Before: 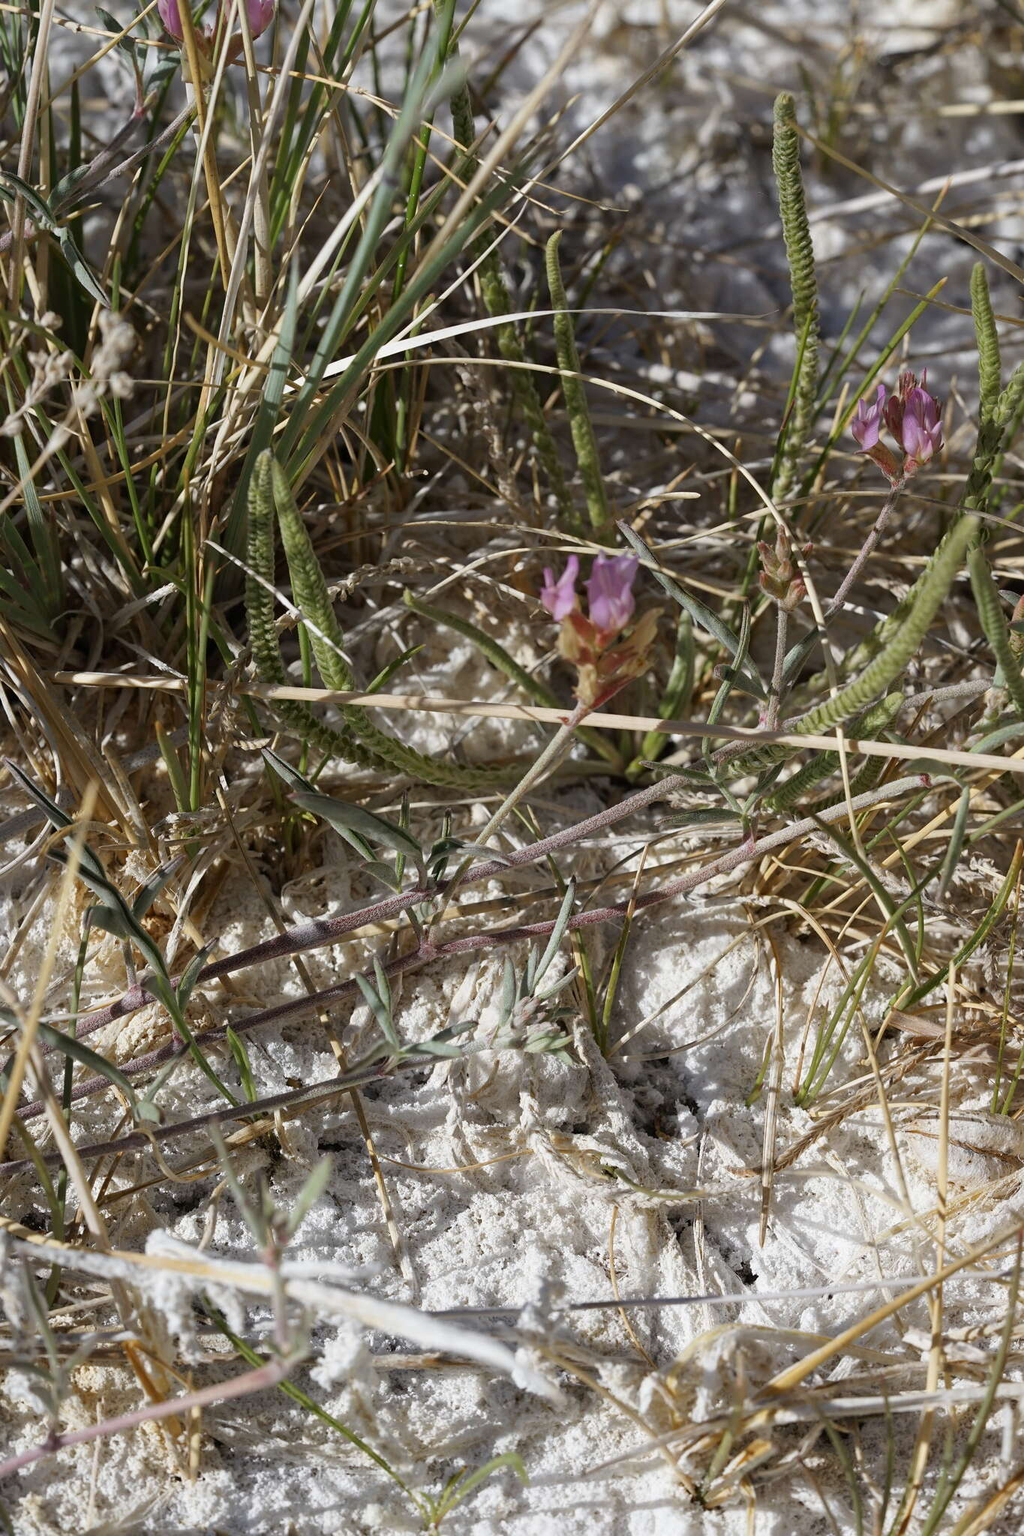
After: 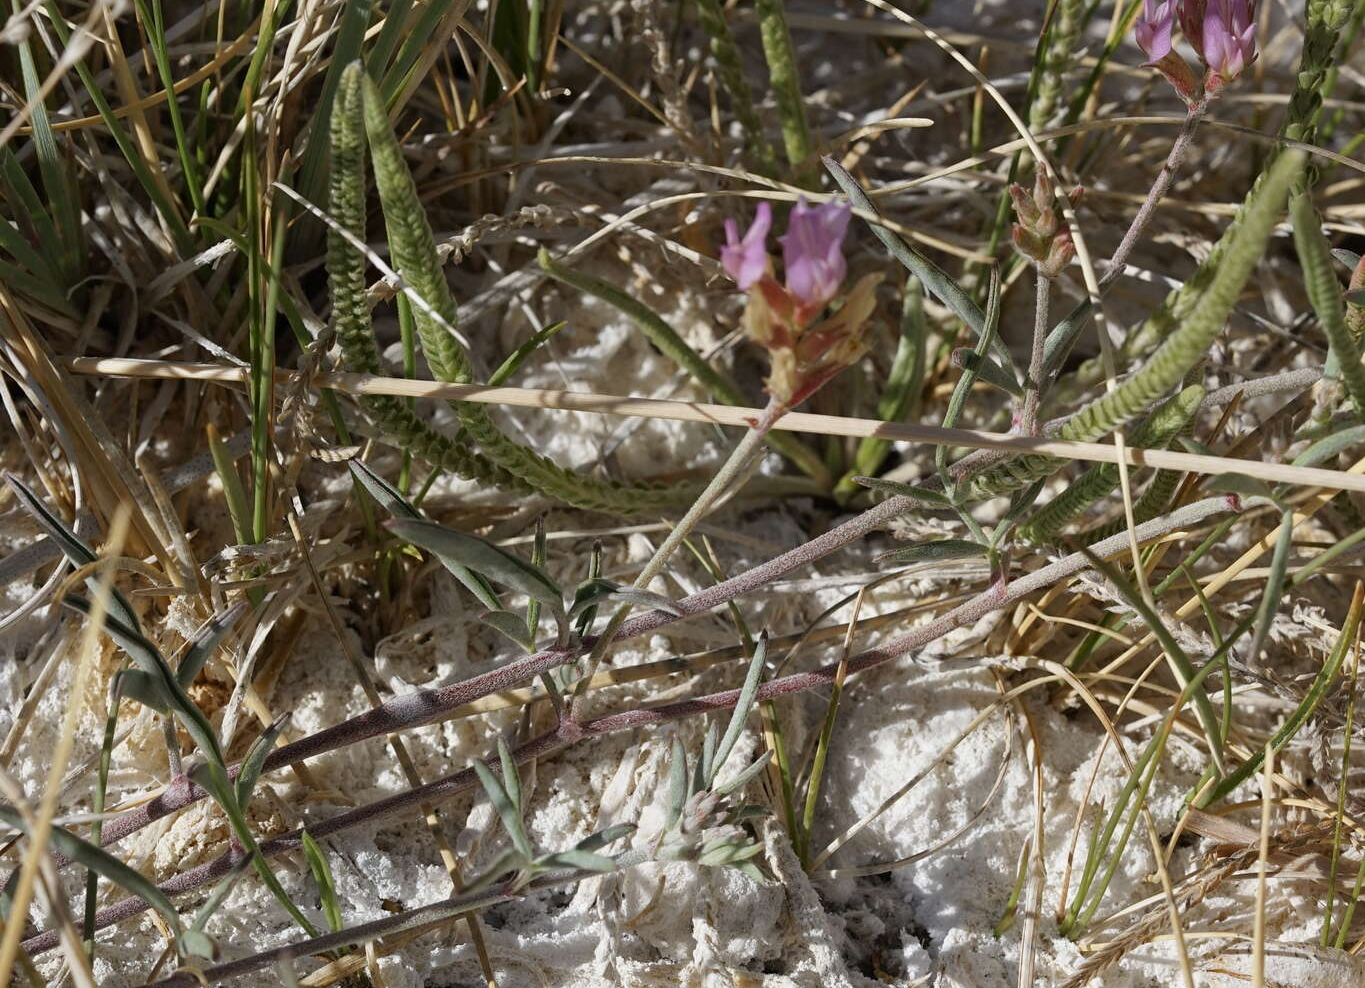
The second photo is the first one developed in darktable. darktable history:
crop and rotate: top 26.283%, bottom 25.438%
